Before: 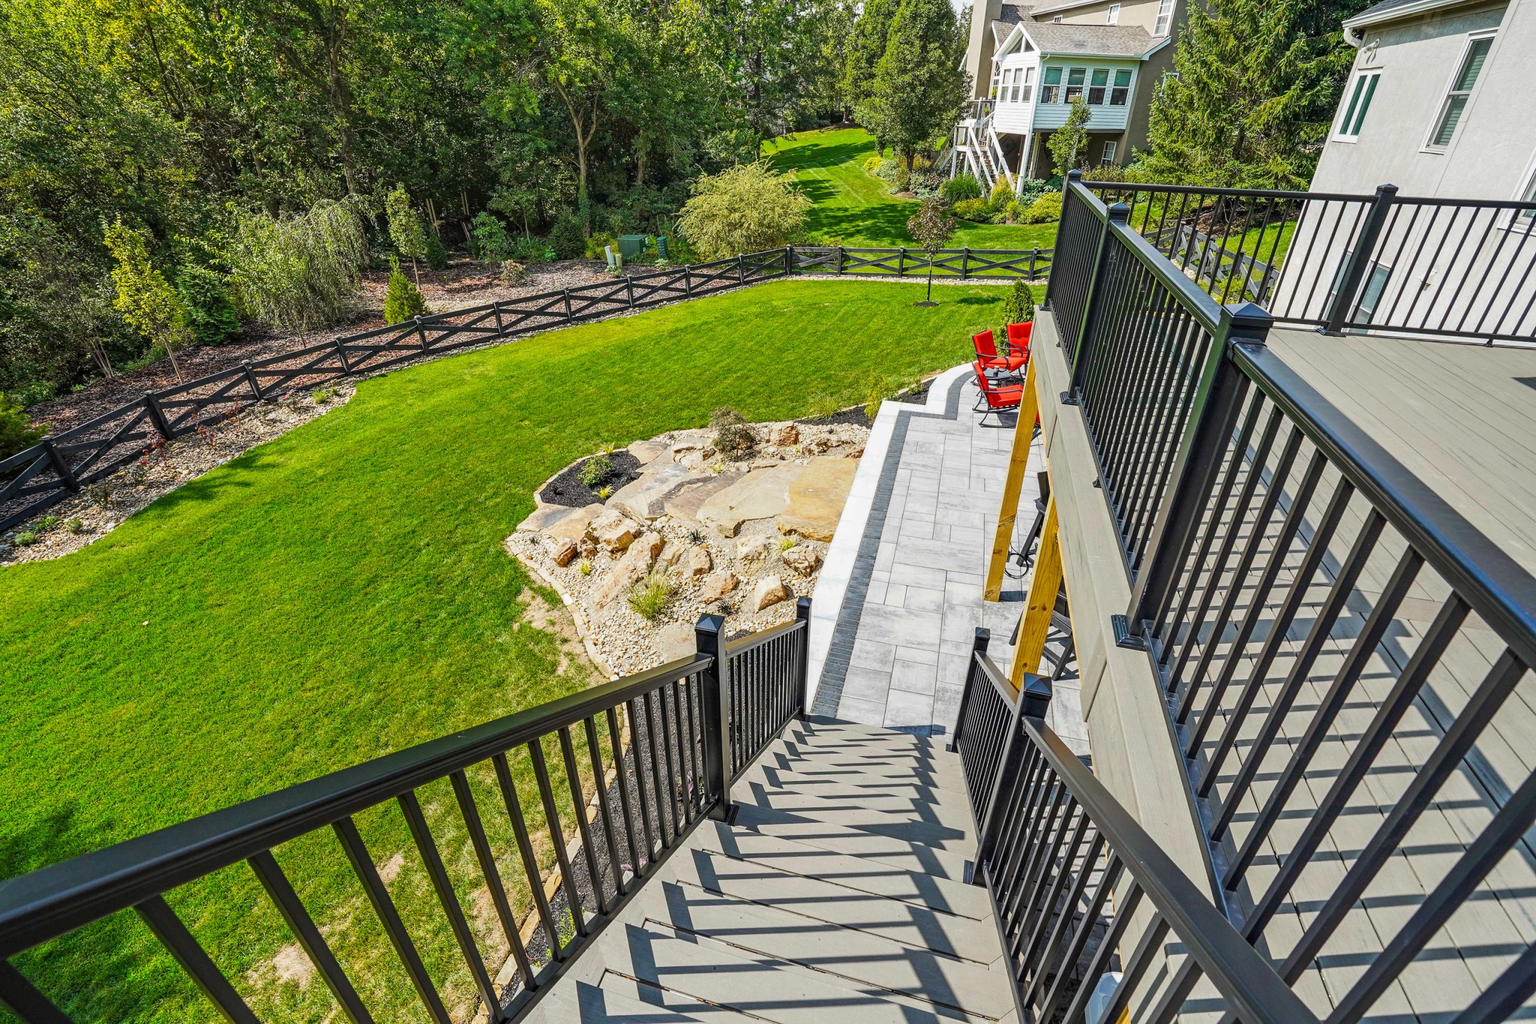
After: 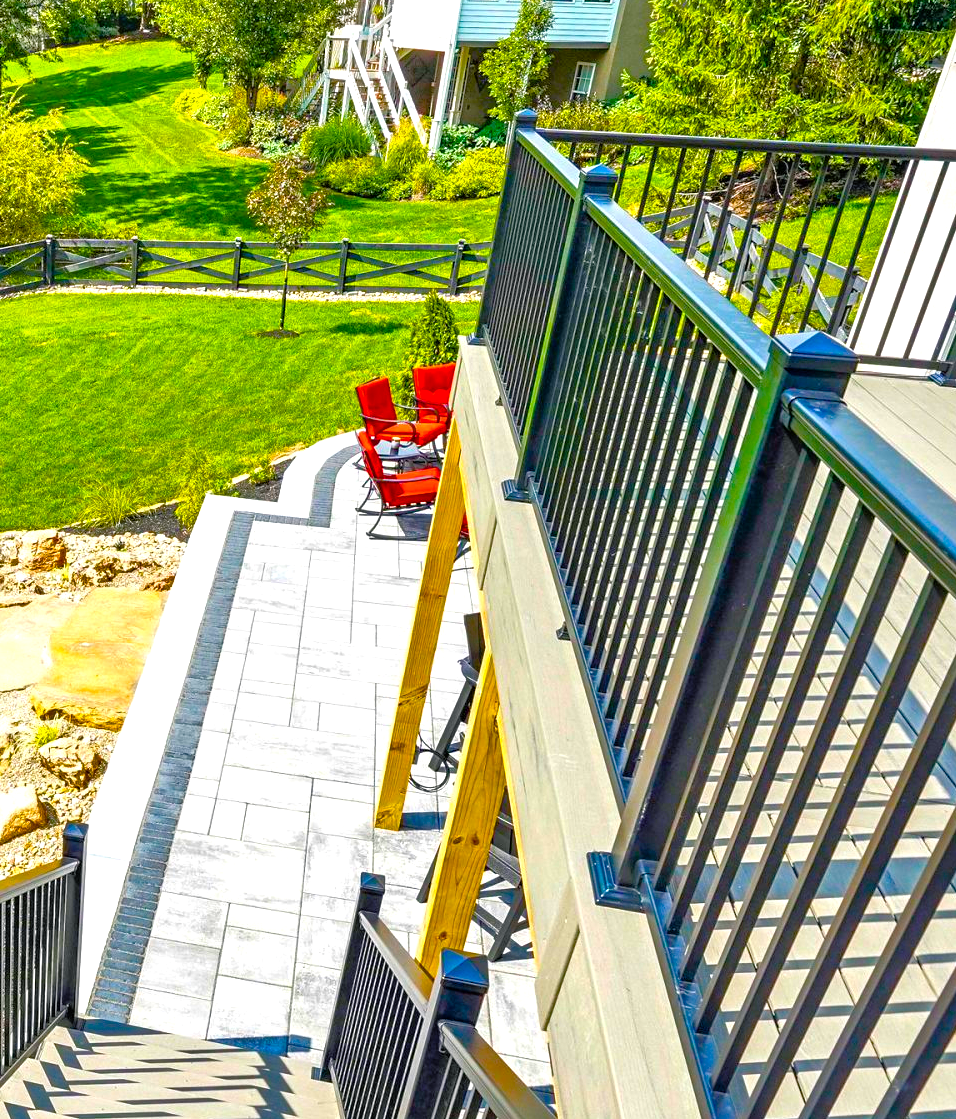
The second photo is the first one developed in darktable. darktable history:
tone equalizer: -7 EV 0.153 EV, -6 EV 0.595 EV, -5 EV 1.13 EV, -4 EV 1.34 EV, -3 EV 1.18 EV, -2 EV 0.6 EV, -1 EV 0.152 EV
crop and rotate: left 49.449%, top 10.142%, right 13.175%, bottom 24.281%
color balance rgb: shadows lift › chroma 2.044%, shadows lift › hue 222.53°, linear chroma grading › global chroma 19.802%, perceptual saturation grading › global saturation 20%, perceptual saturation grading › highlights -25.304%, perceptual saturation grading › shadows 49.397%, perceptual brilliance grading › global brilliance -5.008%, perceptual brilliance grading › highlights 24.793%, perceptual brilliance grading › mid-tones 7.248%, perceptual brilliance grading › shadows -4.894%, global vibrance 45.057%
